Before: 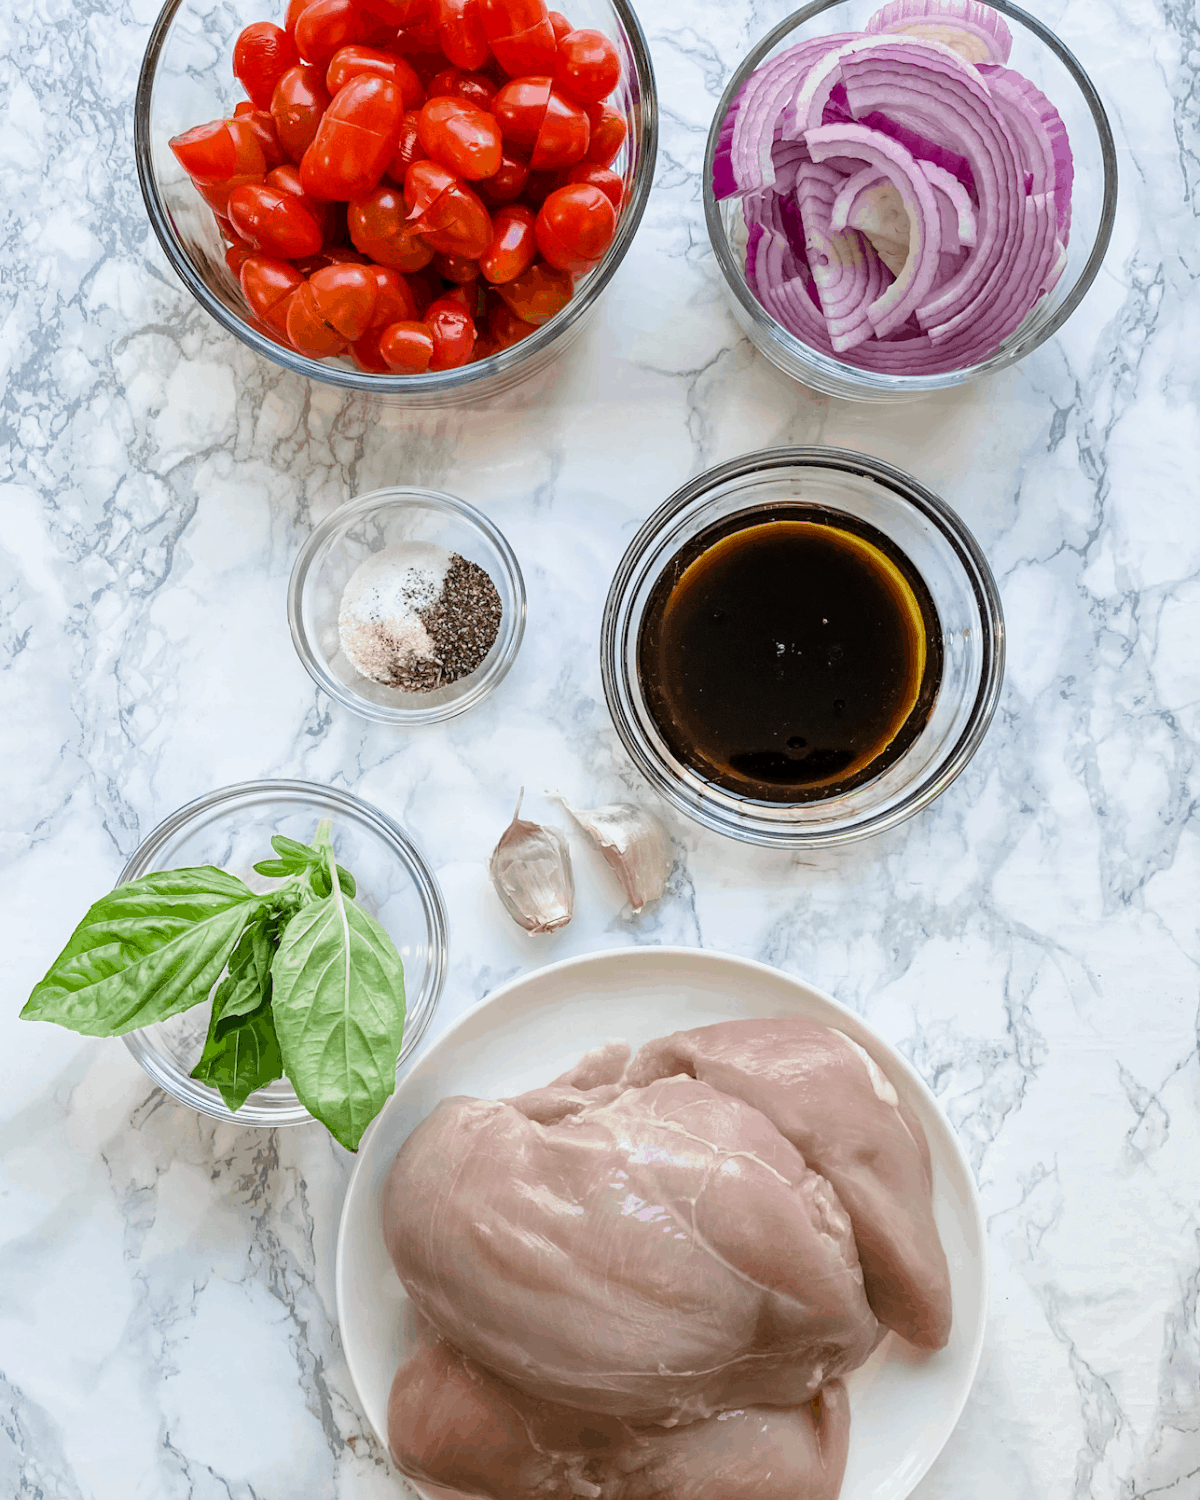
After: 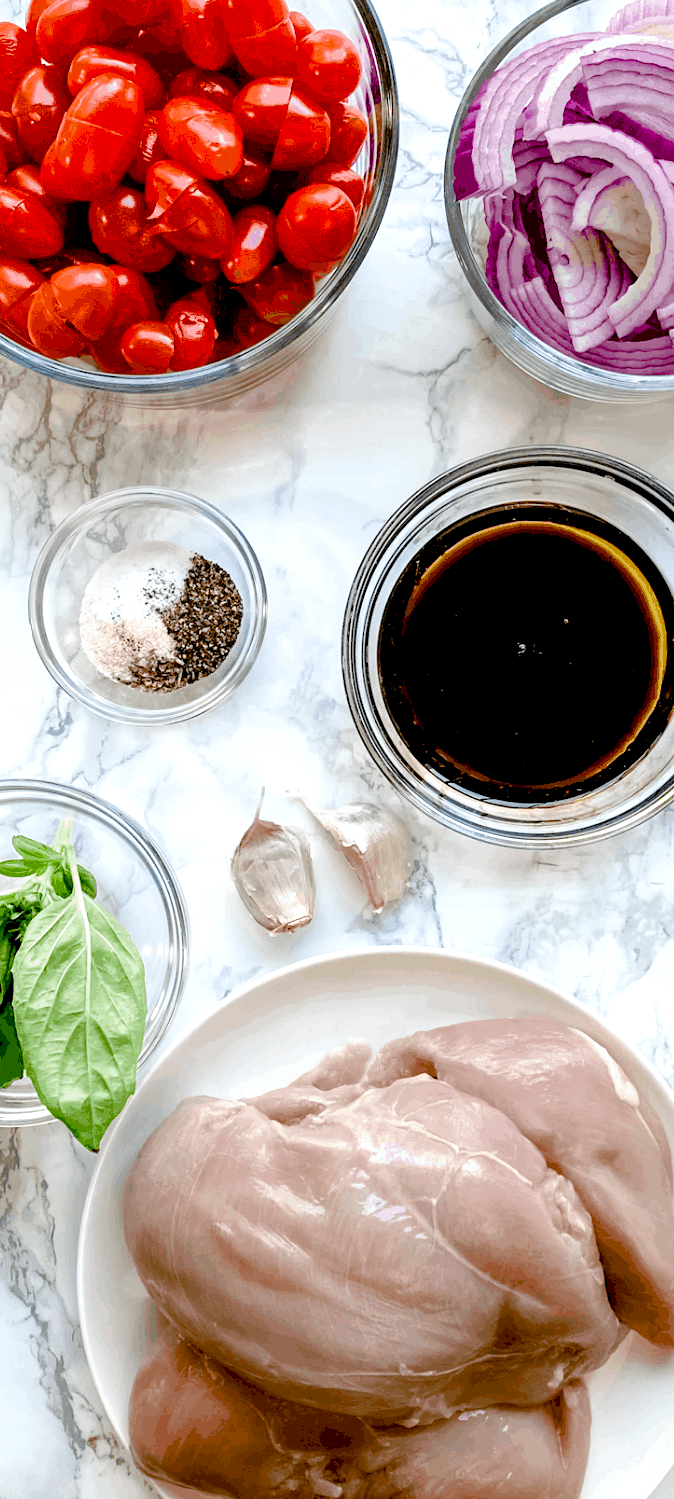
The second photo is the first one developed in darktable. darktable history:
color balance rgb: shadows lift › chroma 0.825%, shadows lift › hue 110.74°, perceptual saturation grading › global saturation 25.49%, perceptual saturation grading › highlights -50.417%, perceptual saturation grading › shadows 30.598%
exposure: black level correction 0.031, exposure 0.335 EV, compensate highlight preservation false
crop: left 21.619%, right 22.168%, bottom 0.013%
